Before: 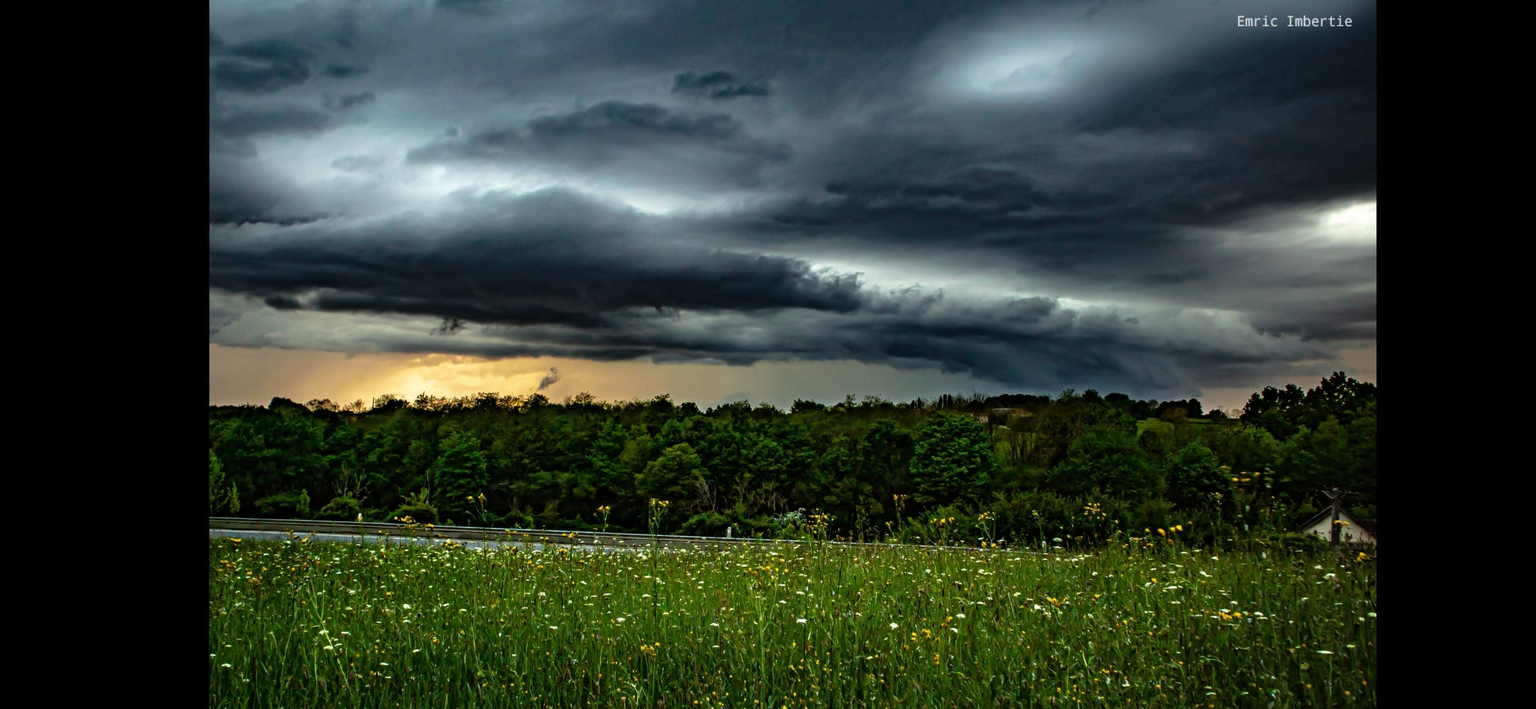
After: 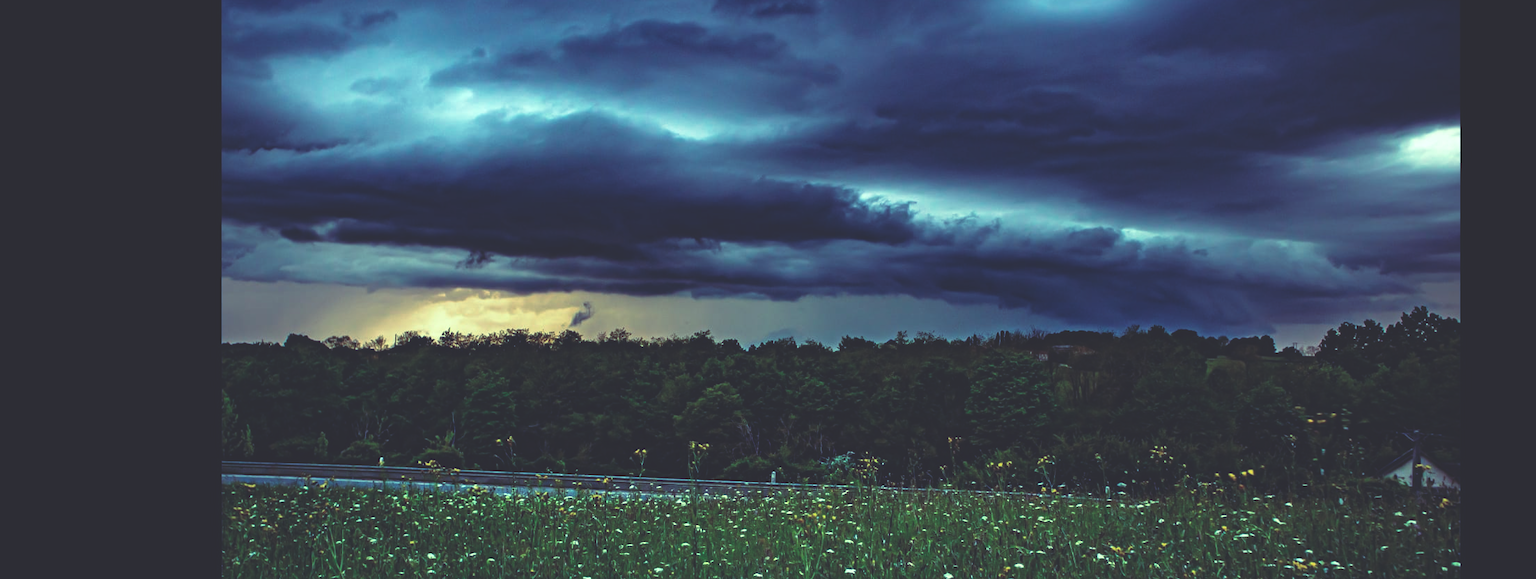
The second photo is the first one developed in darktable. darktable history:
rgb curve: curves: ch0 [(0, 0.186) (0.314, 0.284) (0.576, 0.466) (0.805, 0.691) (0.936, 0.886)]; ch1 [(0, 0.186) (0.314, 0.284) (0.581, 0.534) (0.771, 0.746) (0.936, 0.958)]; ch2 [(0, 0.216) (0.275, 0.39) (1, 1)], mode RGB, independent channels, compensate middle gray true, preserve colors none
crop and rotate: angle 0.03°, top 11.643%, right 5.651%, bottom 11.189%
